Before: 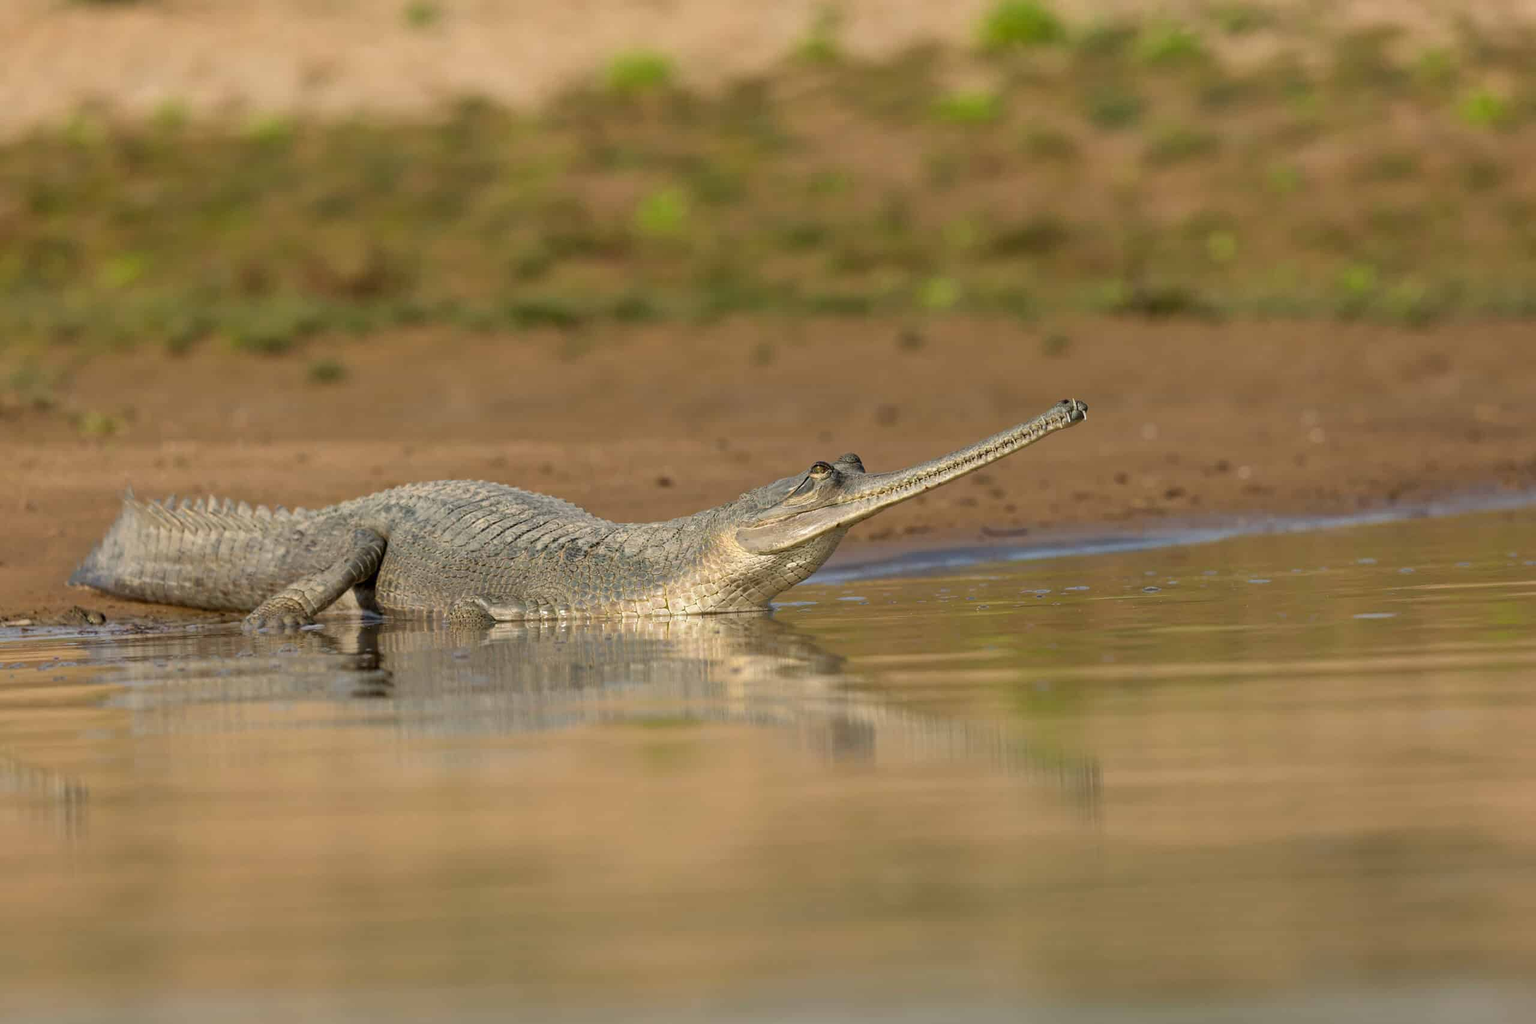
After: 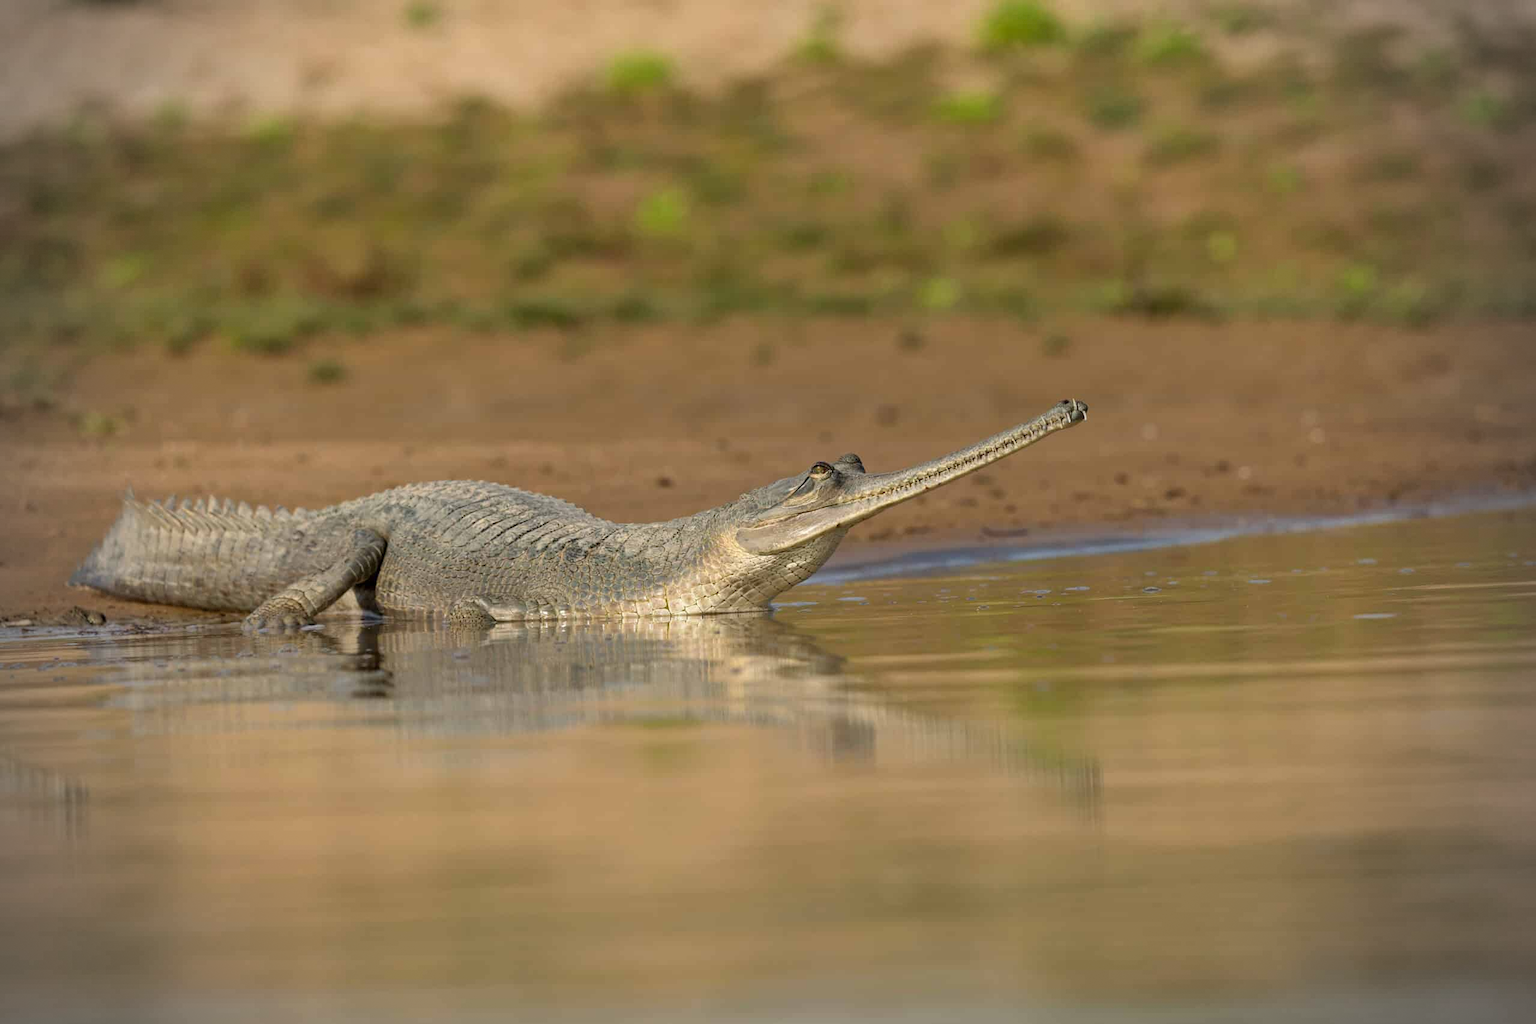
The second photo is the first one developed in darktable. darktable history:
vignetting: fall-off start 71.73%, dithering 8-bit output
